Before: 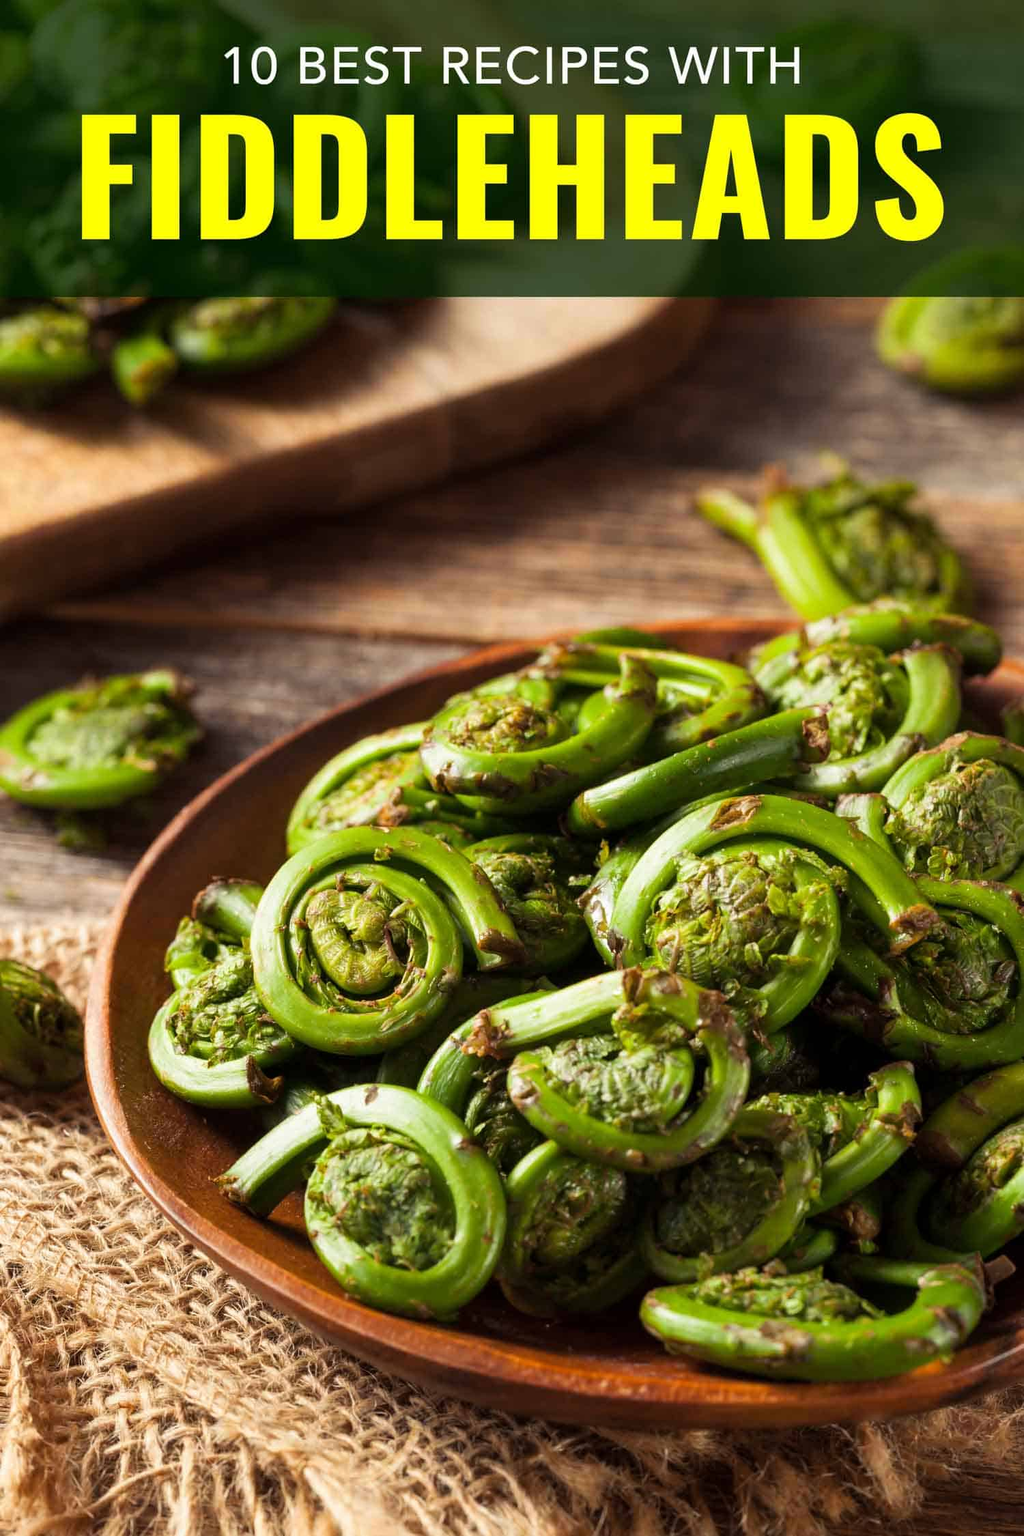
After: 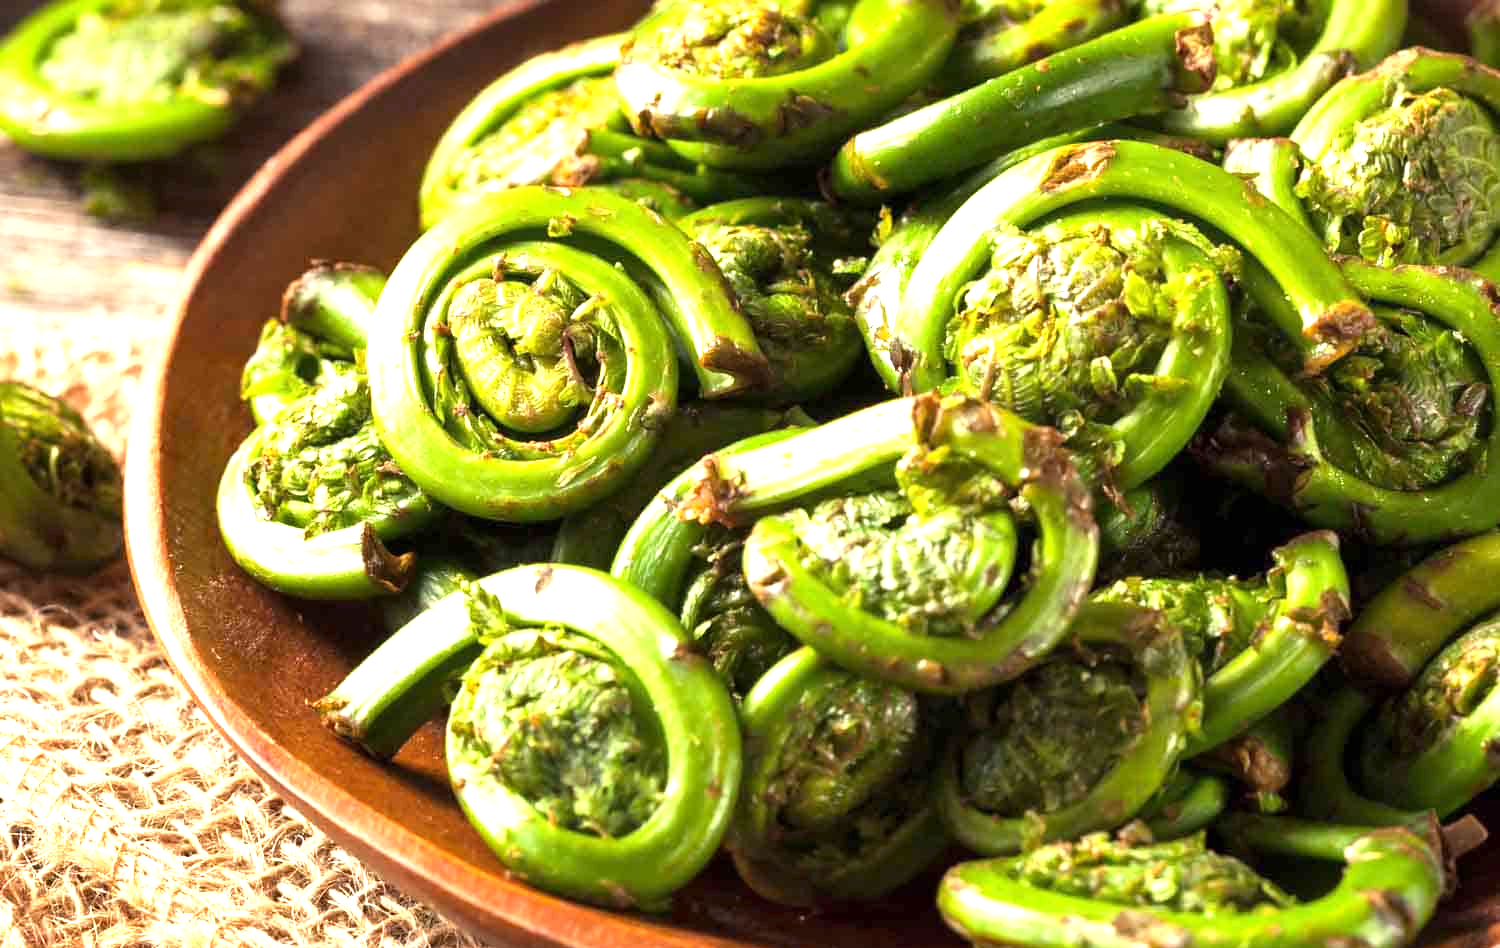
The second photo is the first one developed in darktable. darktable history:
exposure: exposure 1.2 EV, compensate highlight preservation false
crop: top 45.551%, bottom 12.262%
